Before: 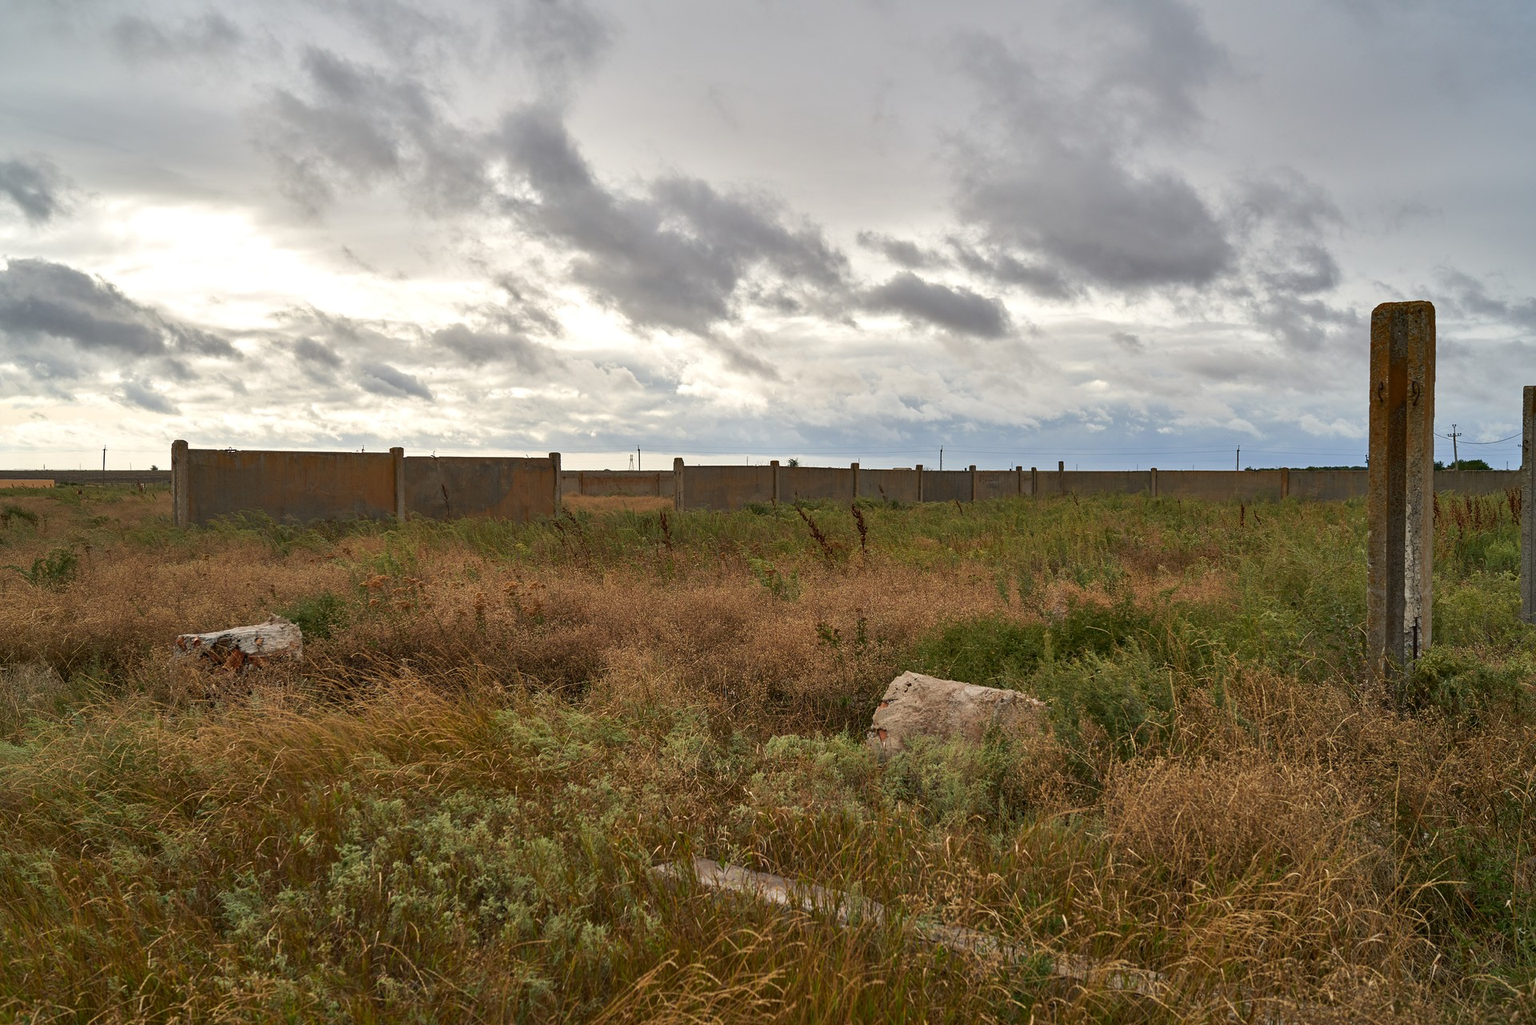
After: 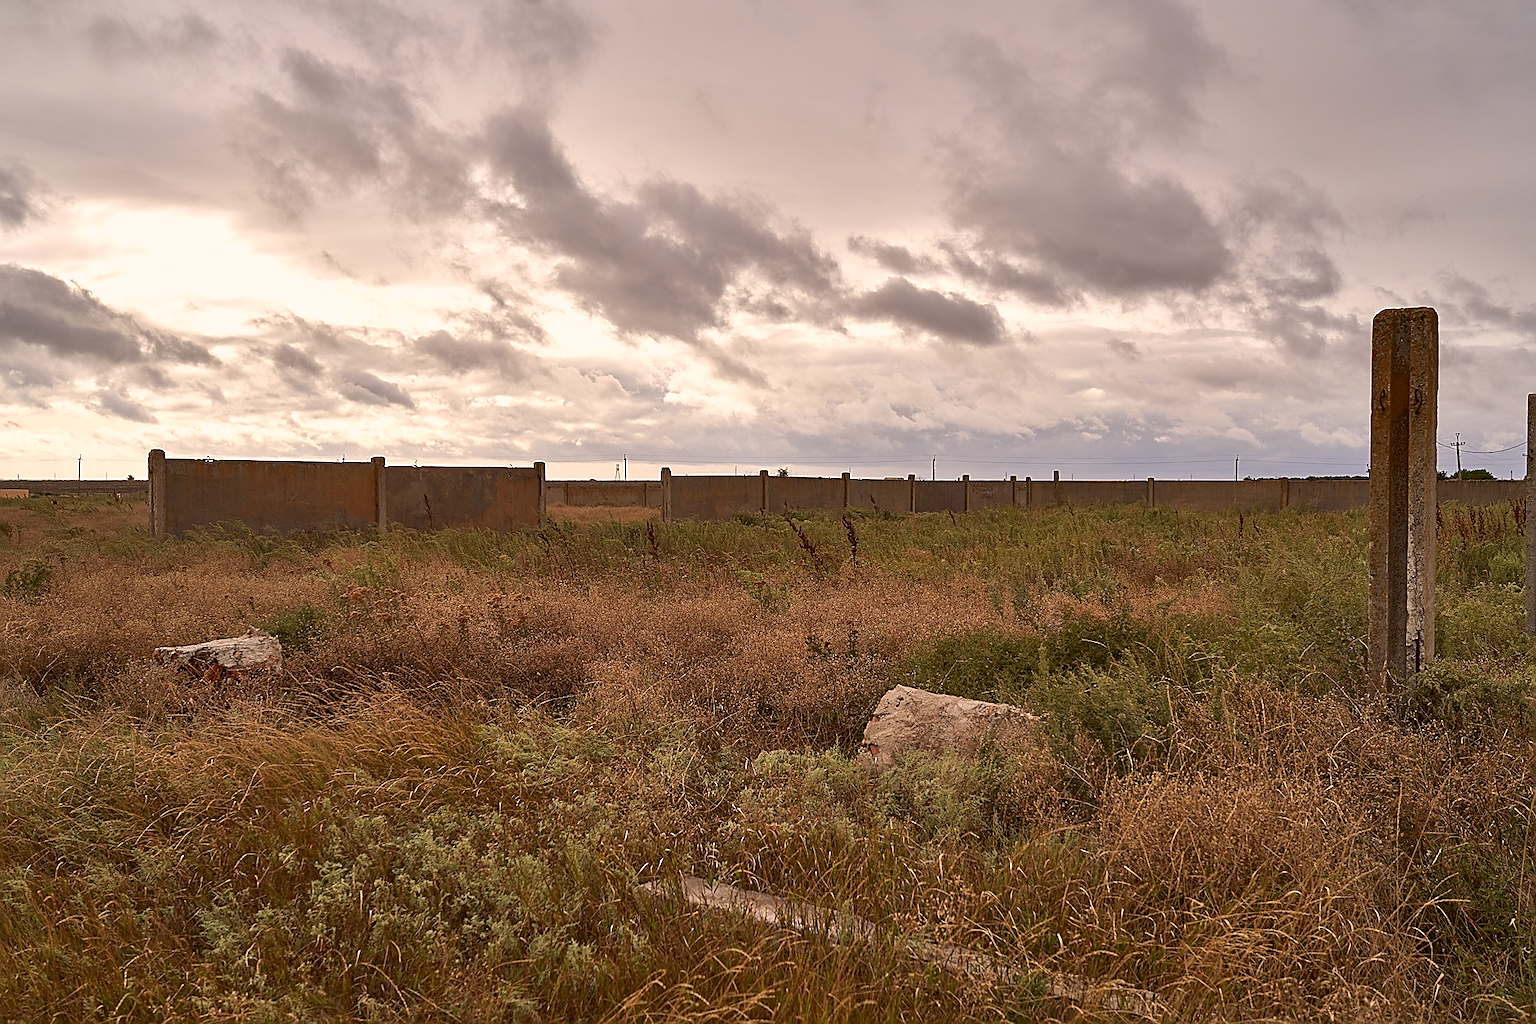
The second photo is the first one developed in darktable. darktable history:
color correction: highlights a* 10.21, highlights b* 9.79, shadows a* 8.61, shadows b* 7.88, saturation 0.8
crop: left 1.743%, right 0.268%, bottom 2.011%
sharpen: radius 1.4, amount 1.25, threshold 0.7
